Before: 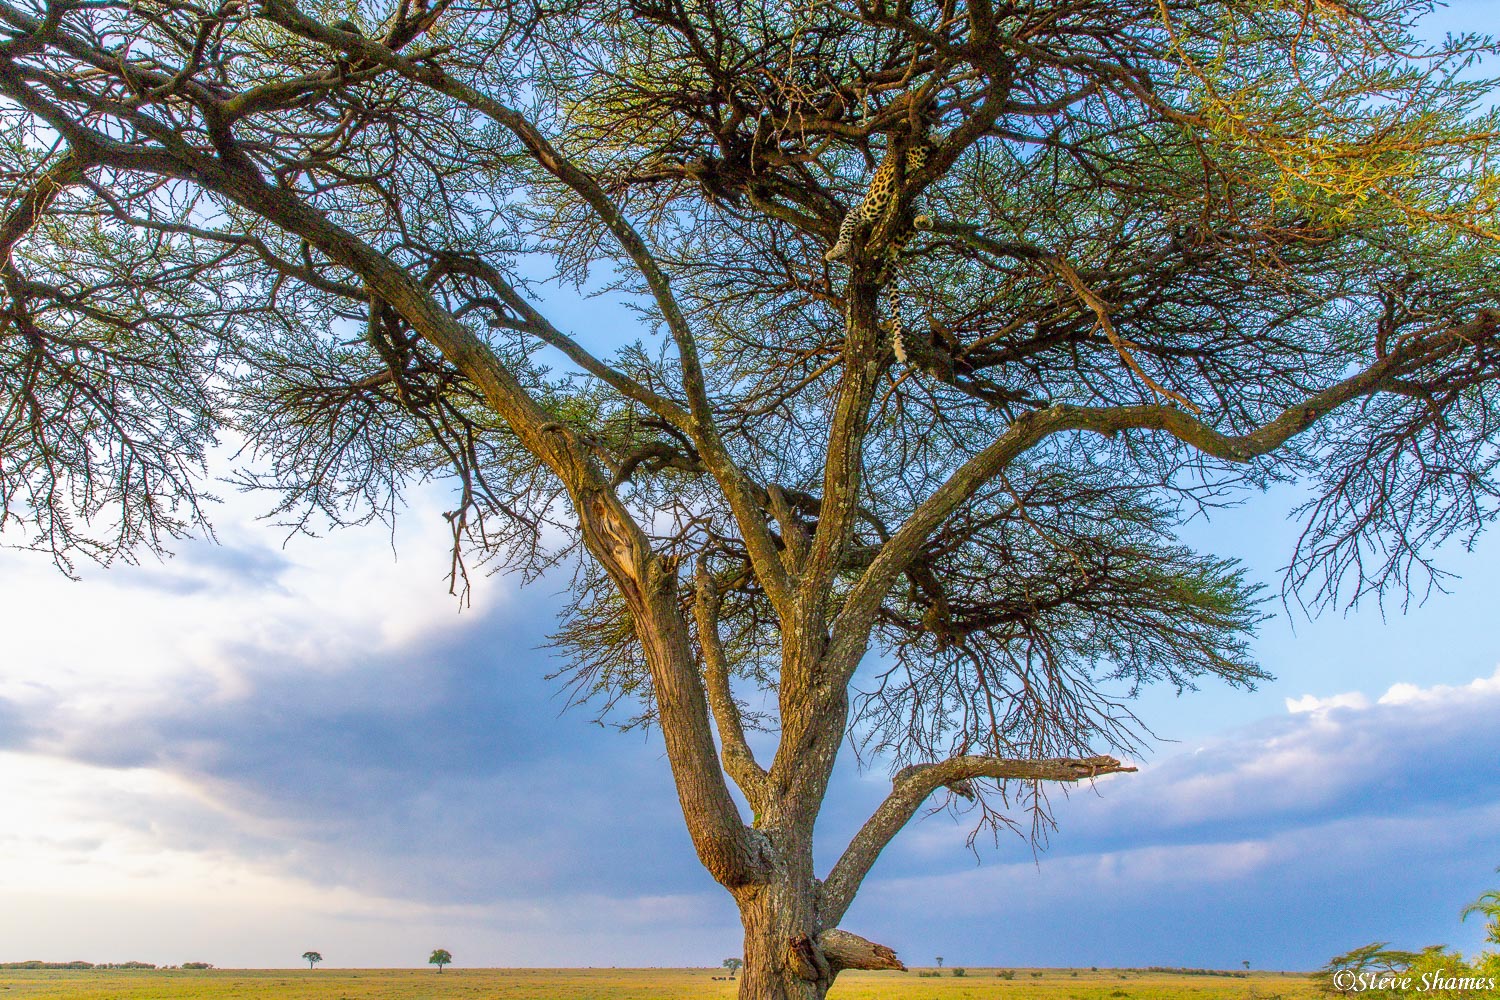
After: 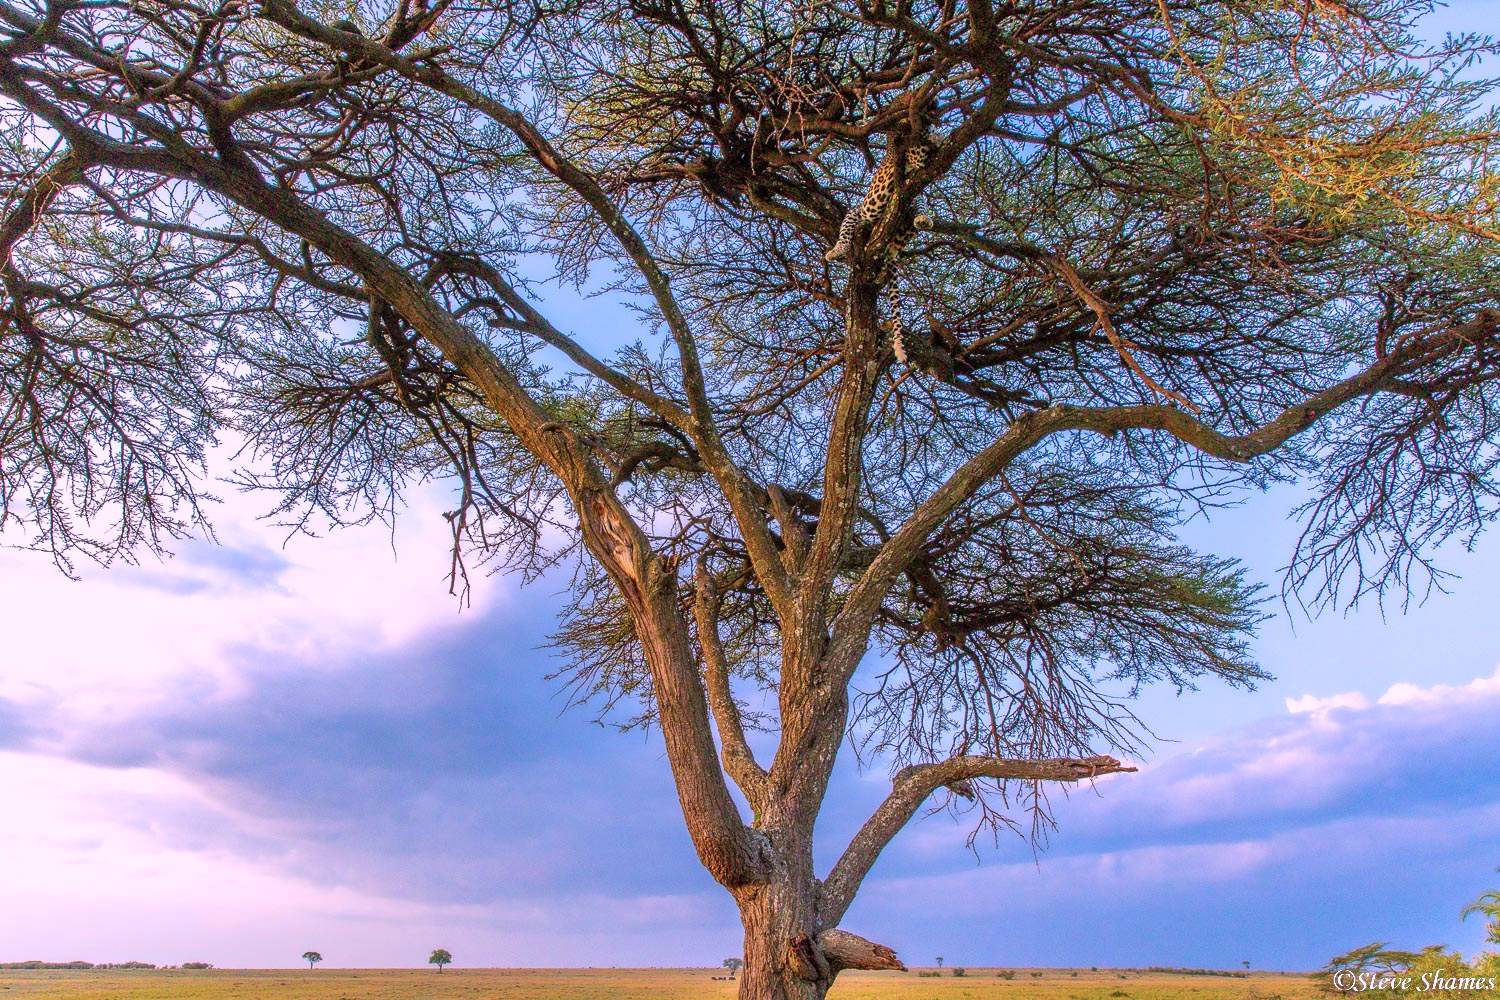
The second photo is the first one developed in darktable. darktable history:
color correction: highlights a* 15.45, highlights b* -20.06
